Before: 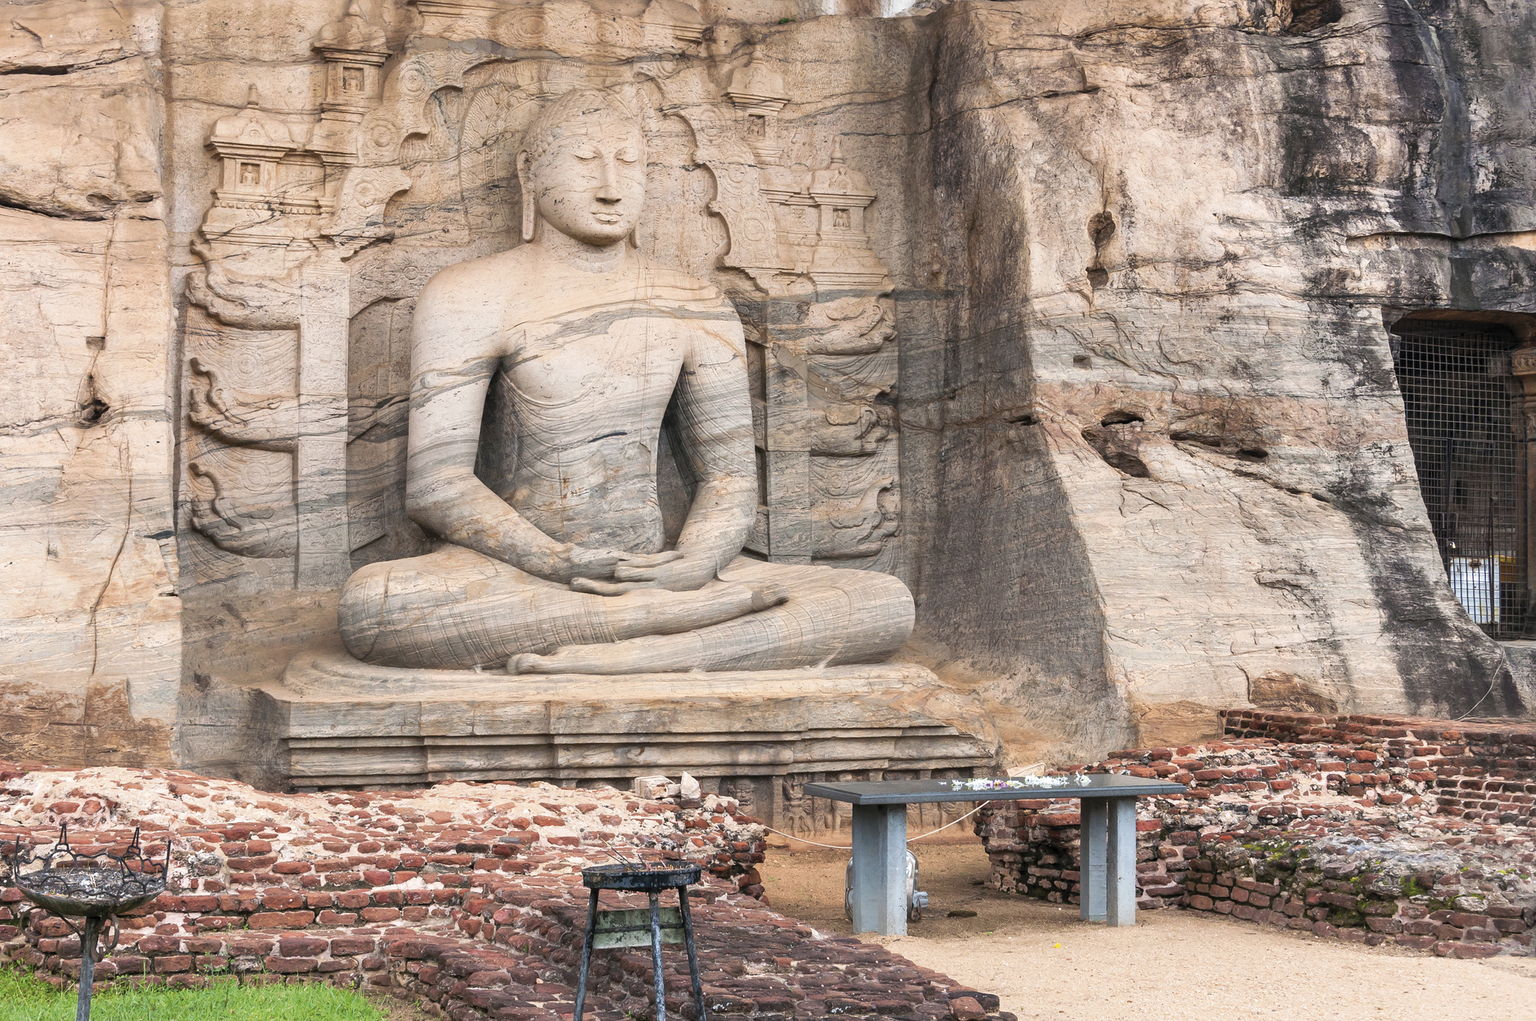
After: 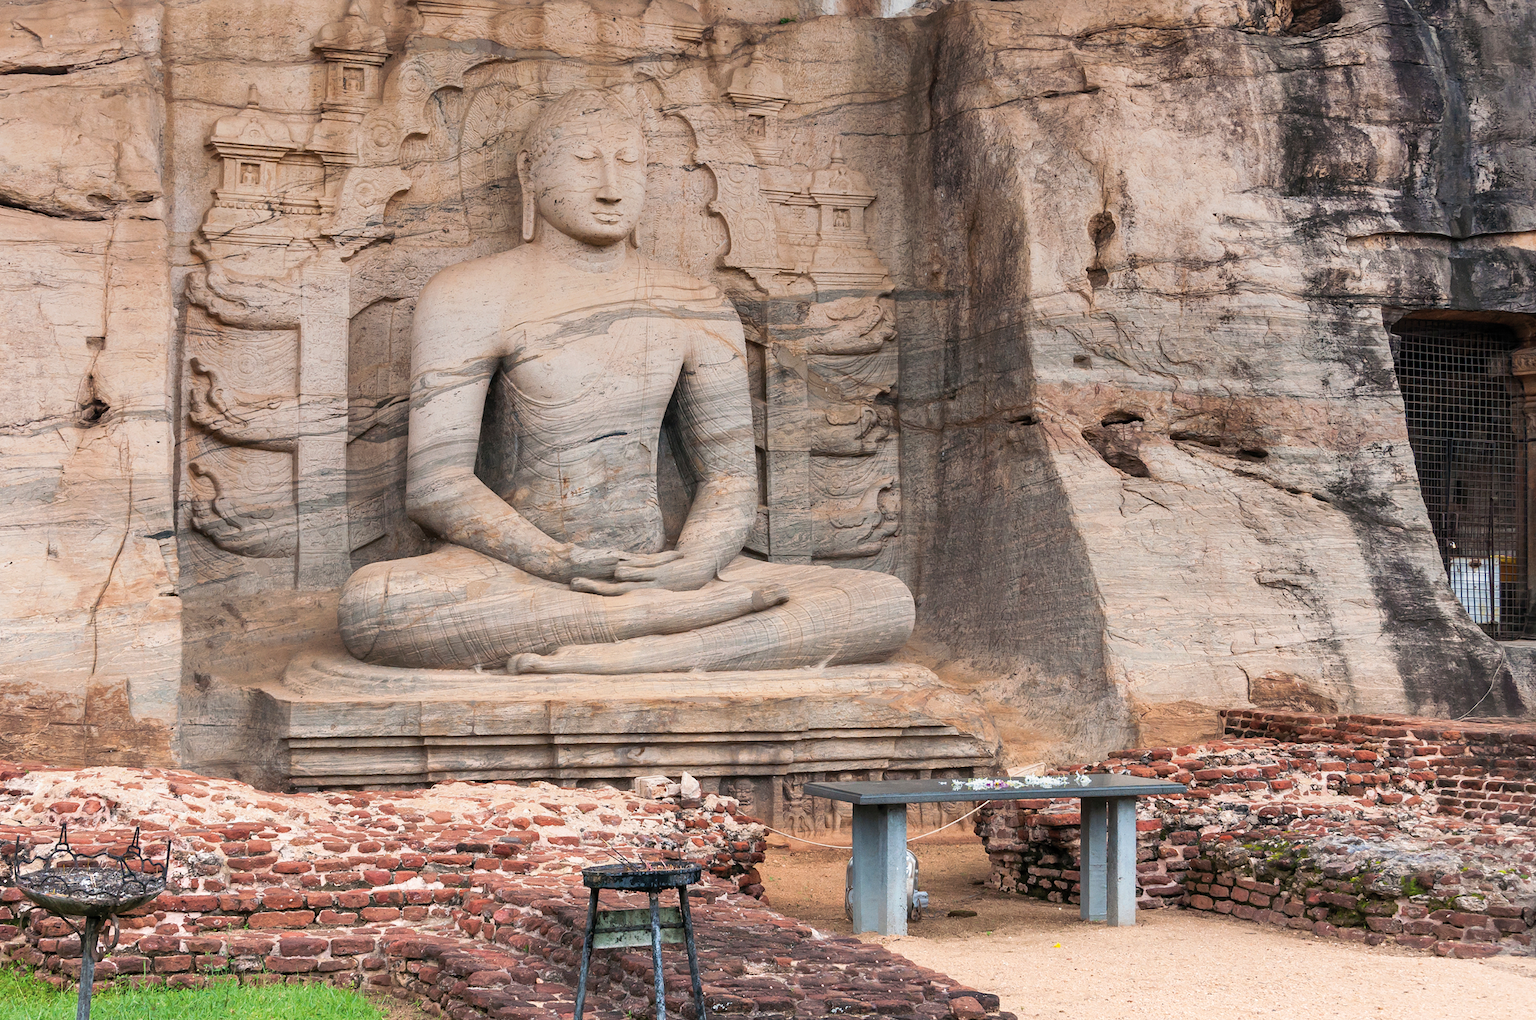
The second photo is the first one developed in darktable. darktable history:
exposure: exposure 0.178 EV, compensate exposure bias true, compensate highlight preservation false
graduated density: rotation 5.63°, offset 76.9
